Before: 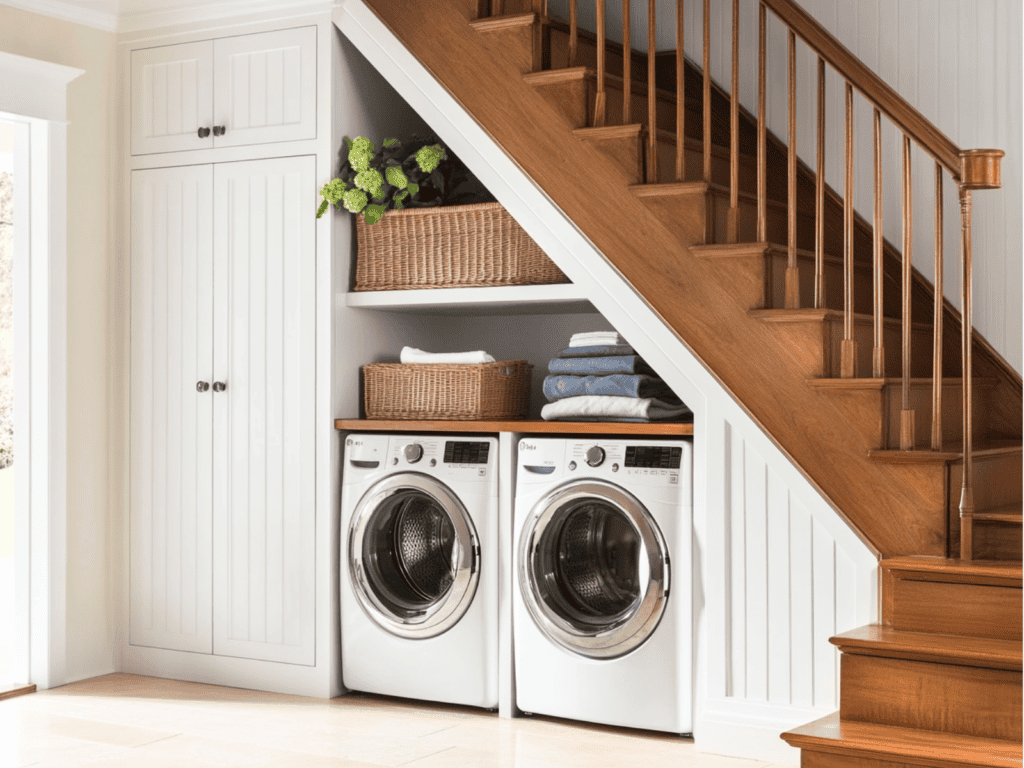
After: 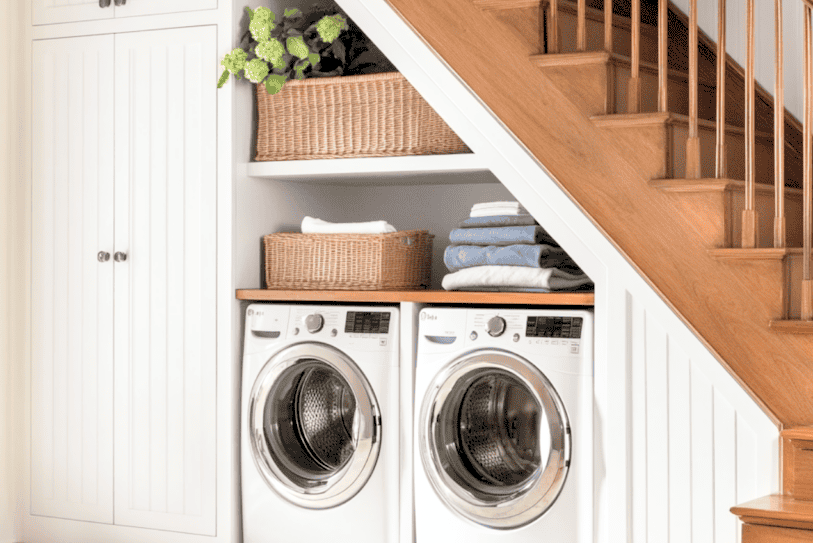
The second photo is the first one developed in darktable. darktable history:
crop: left 9.712%, top 16.928%, right 10.845%, bottom 12.332%
color correction: saturation 0.8
levels: levels [0.072, 0.414, 0.976]
